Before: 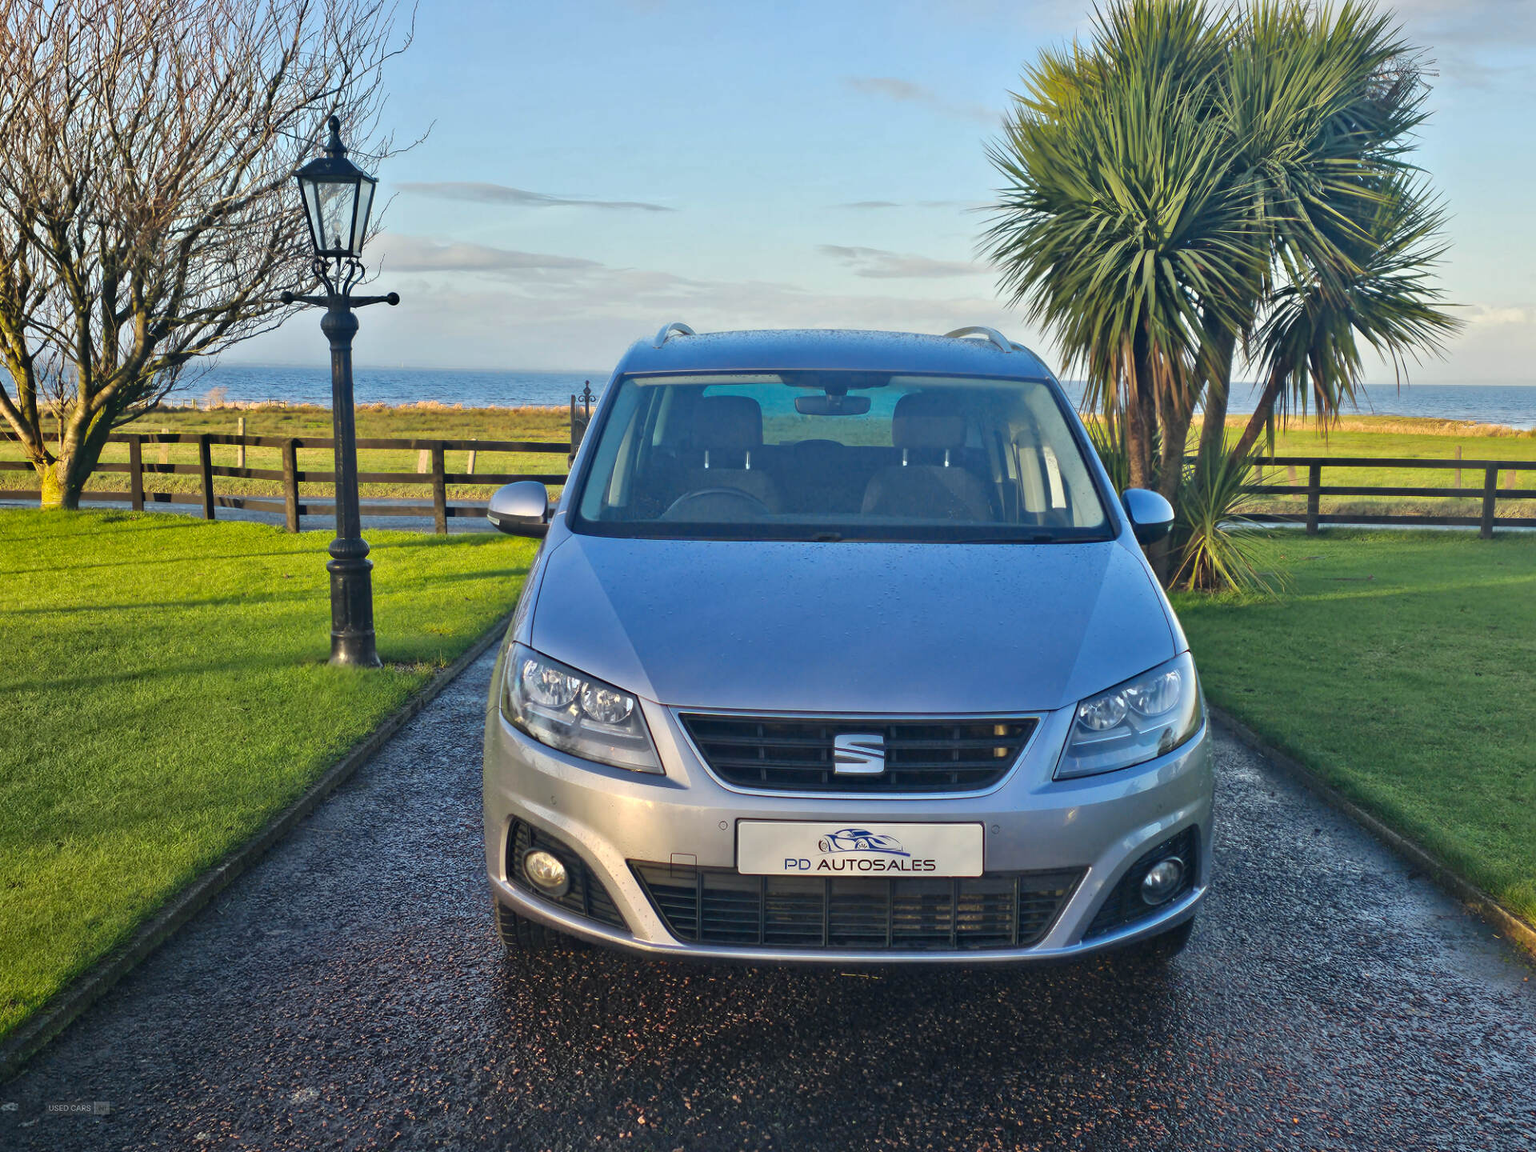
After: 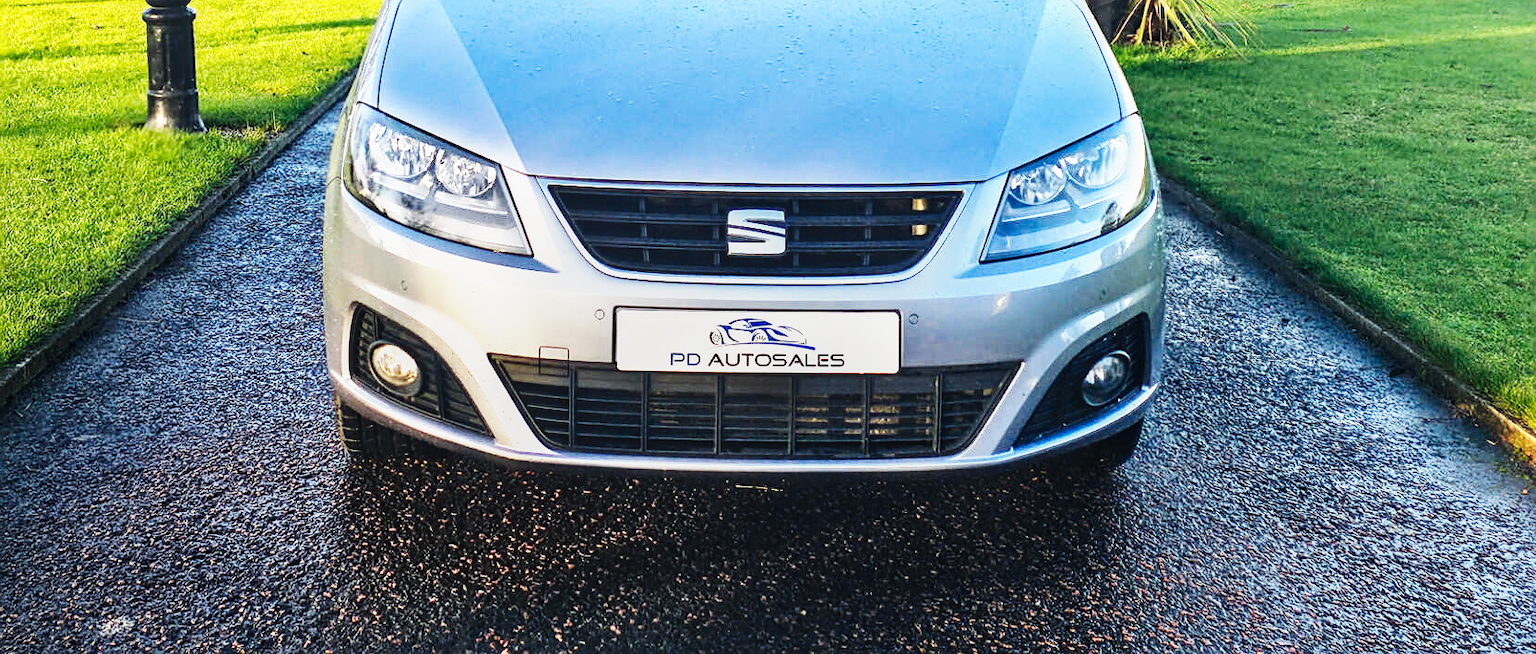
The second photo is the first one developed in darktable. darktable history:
crop and rotate: left 13.241%, top 48.018%, bottom 2.727%
tone equalizer: -8 EV -0.753 EV, -7 EV -0.665 EV, -6 EV -0.573 EV, -5 EV -0.376 EV, -3 EV 0.401 EV, -2 EV 0.6 EV, -1 EV 0.687 EV, +0 EV 0.742 EV, smoothing diameter 2.2%, edges refinement/feathering 21.26, mask exposure compensation -1.57 EV, filter diffusion 5
local contrast: detail 118%
exposure: exposure -0.043 EV, compensate highlight preservation false
sharpen: on, module defaults
base curve: curves: ch0 [(0, 0) (0.007, 0.004) (0.027, 0.03) (0.046, 0.07) (0.207, 0.54) (0.442, 0.872) (0.673, 0.972) (1, 1)], preserve colors none
